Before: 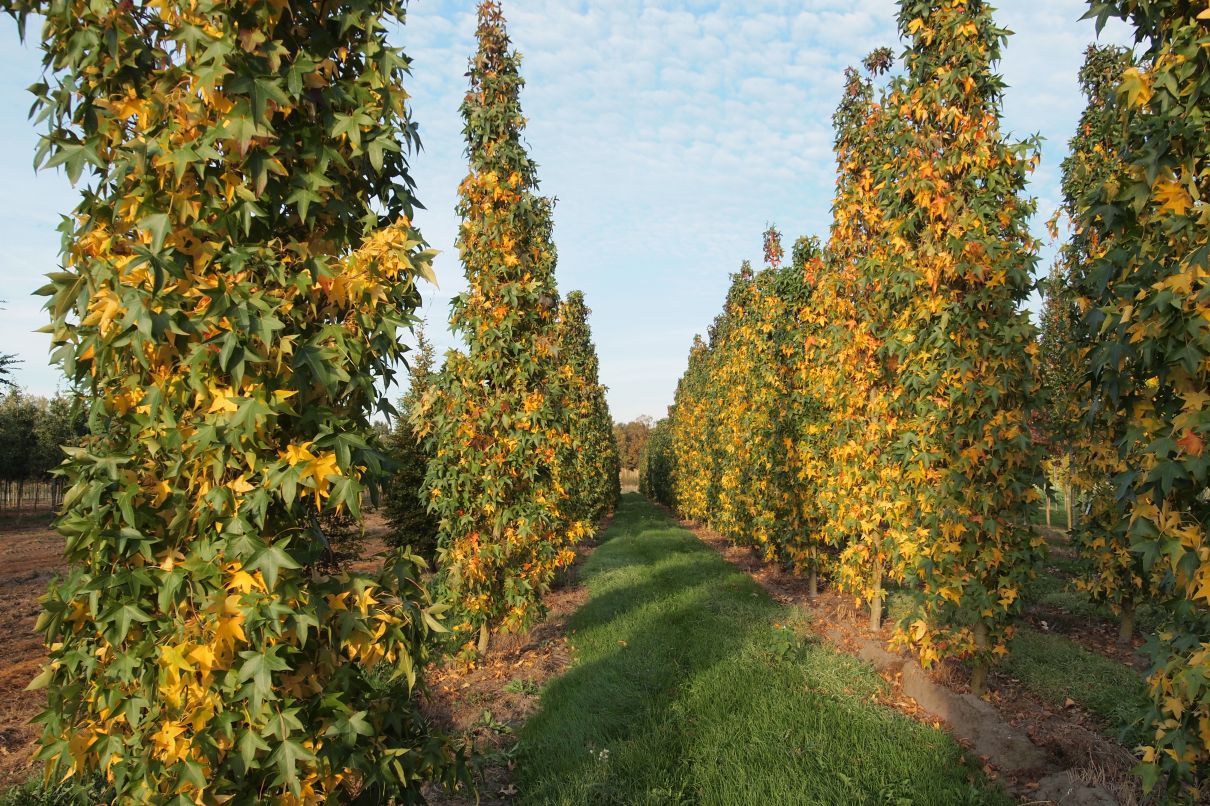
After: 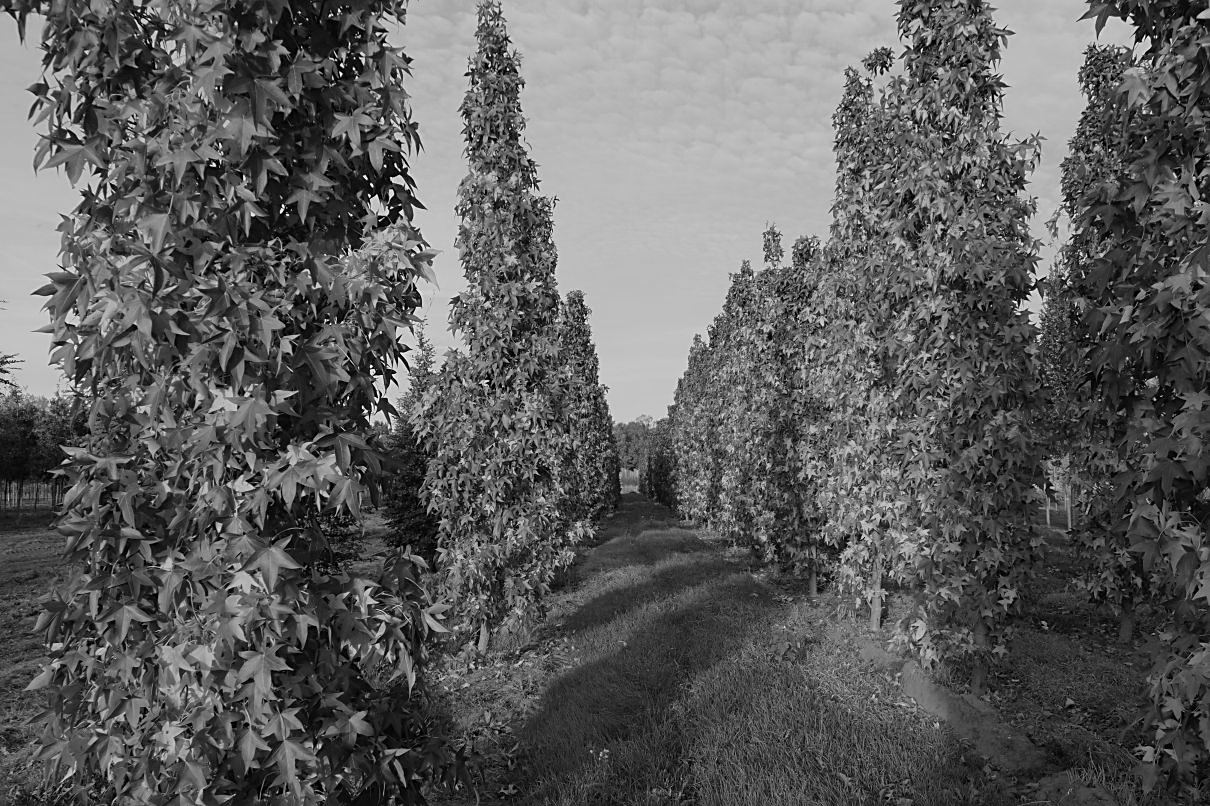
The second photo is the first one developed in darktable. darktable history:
exposure: exposure -0.582 EV, compensate highlight preservation false
sharpen: on, module defaults
monochrome: on, module defaults
